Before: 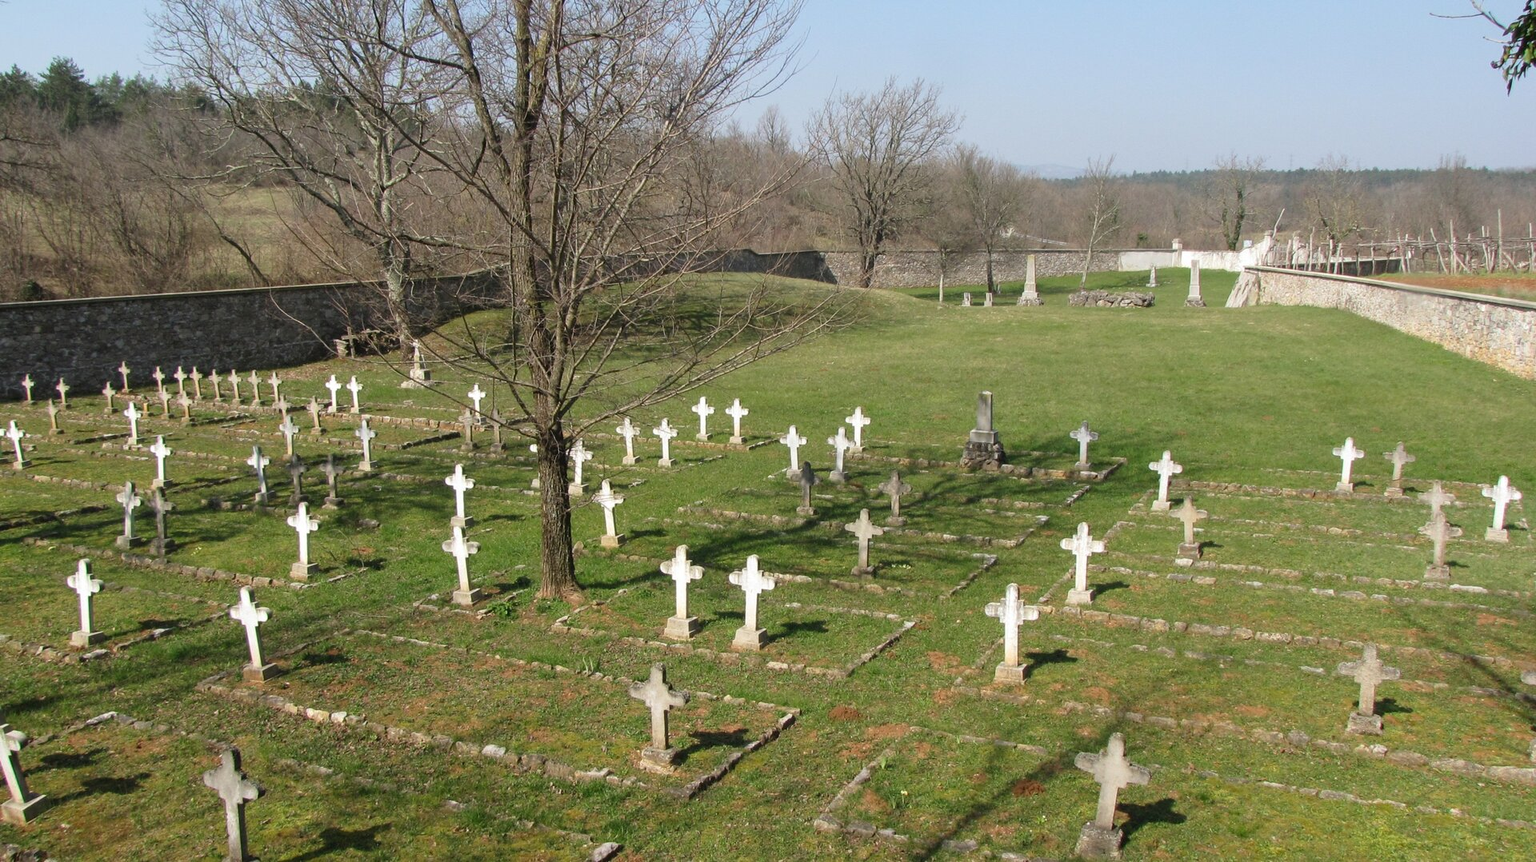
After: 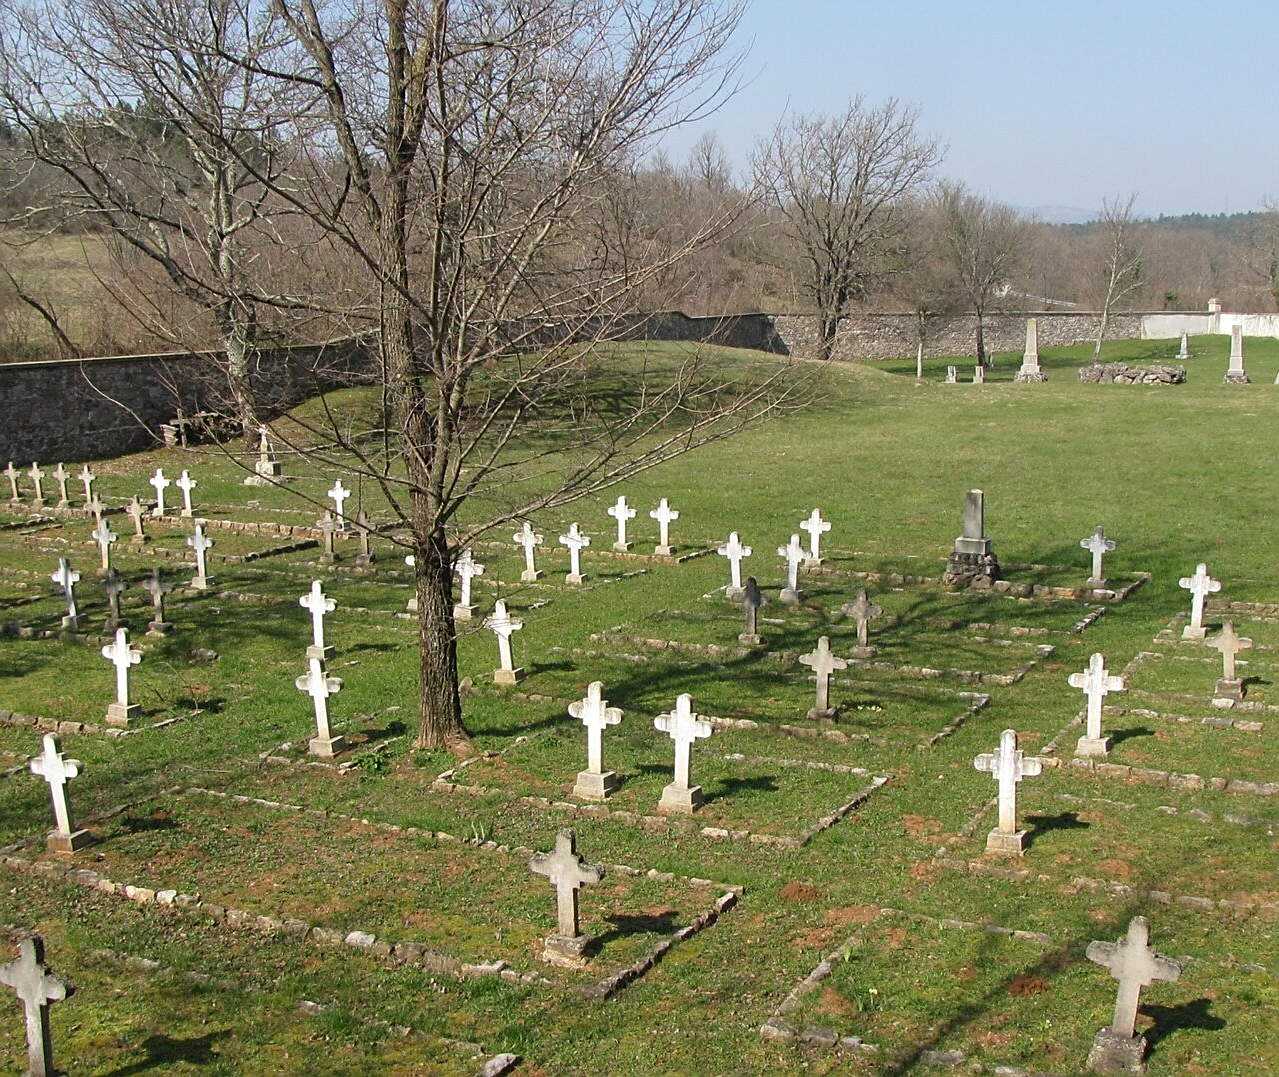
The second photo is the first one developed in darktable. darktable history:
sharpen: on, module defaults
crop and rotate: left 13.409%, right 19.924%
